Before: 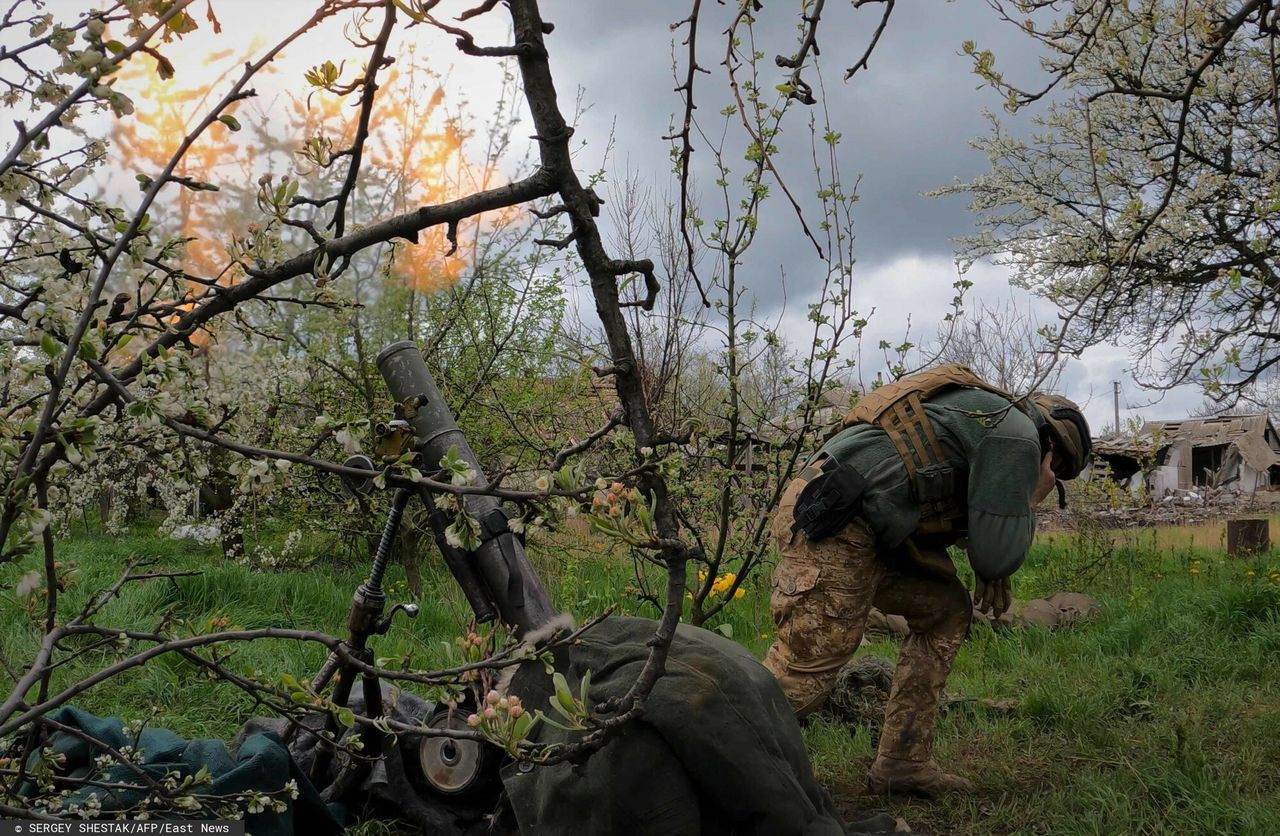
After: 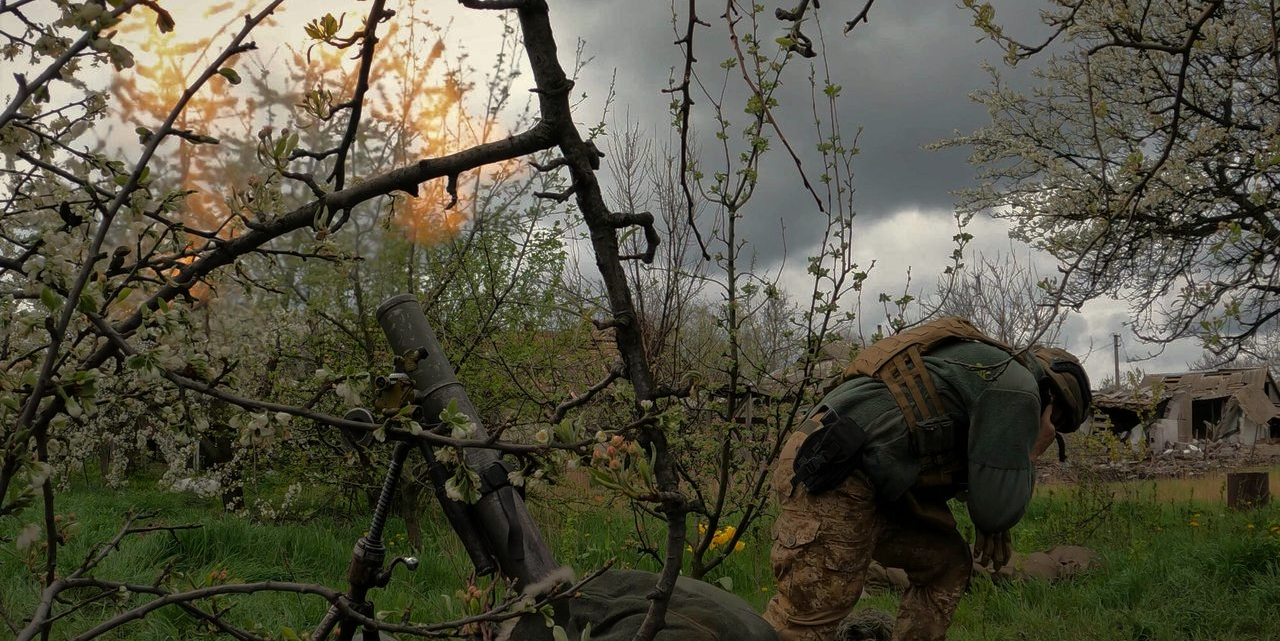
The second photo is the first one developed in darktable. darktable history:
crop: top 5.667%, bottom 17.637%
rgb curve: curves: ch0 [(0, 0) (0.415, 0.237) (1, 1)]
white balance: red 1.029, blue 0.92
